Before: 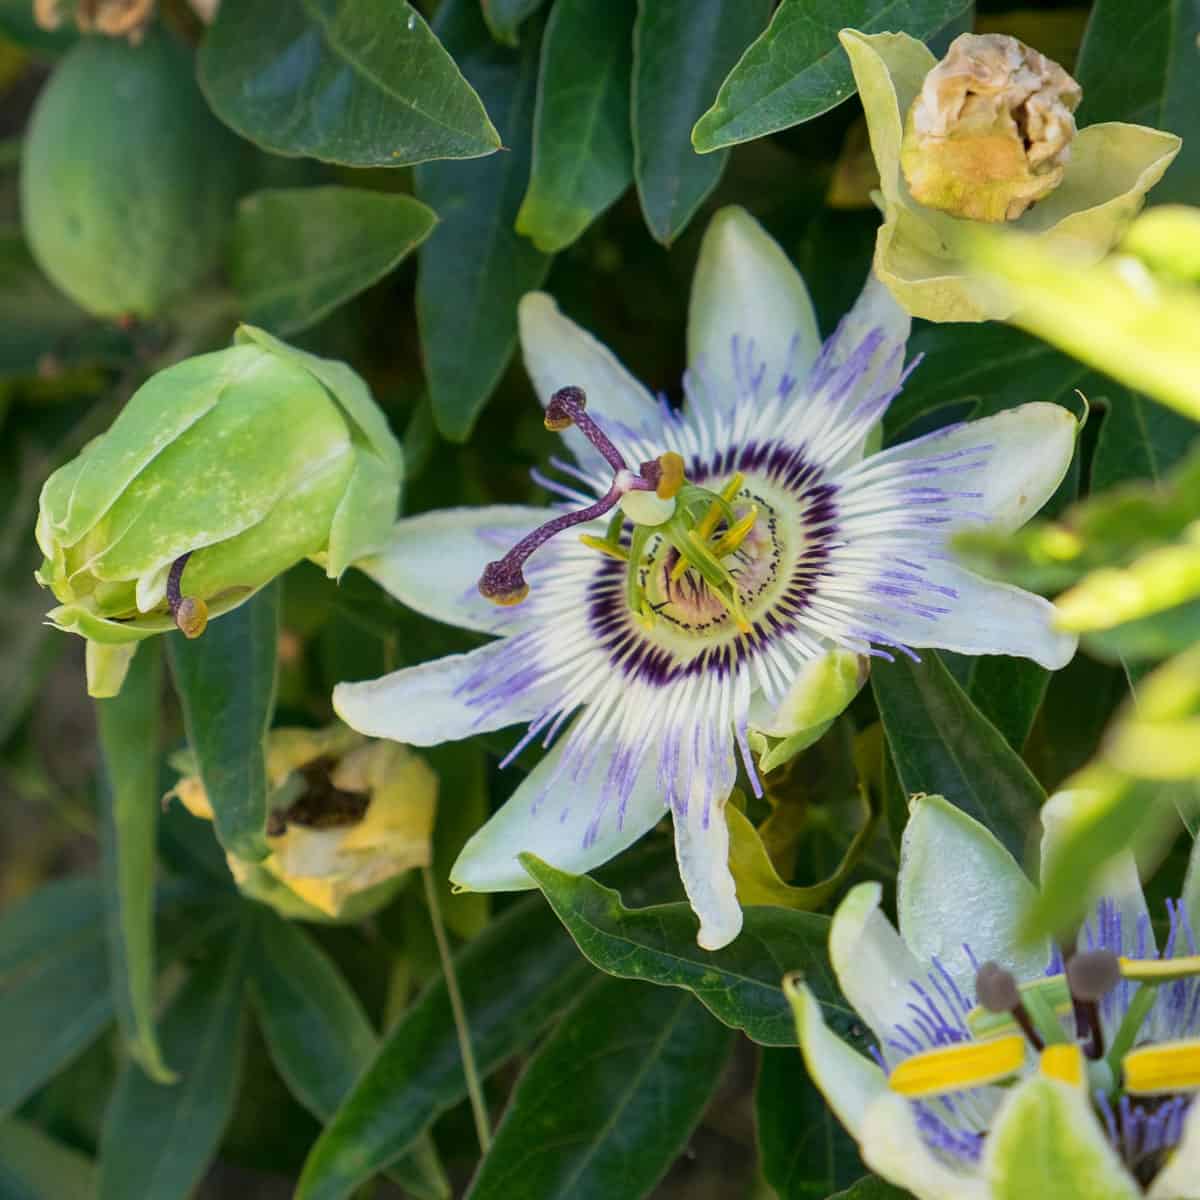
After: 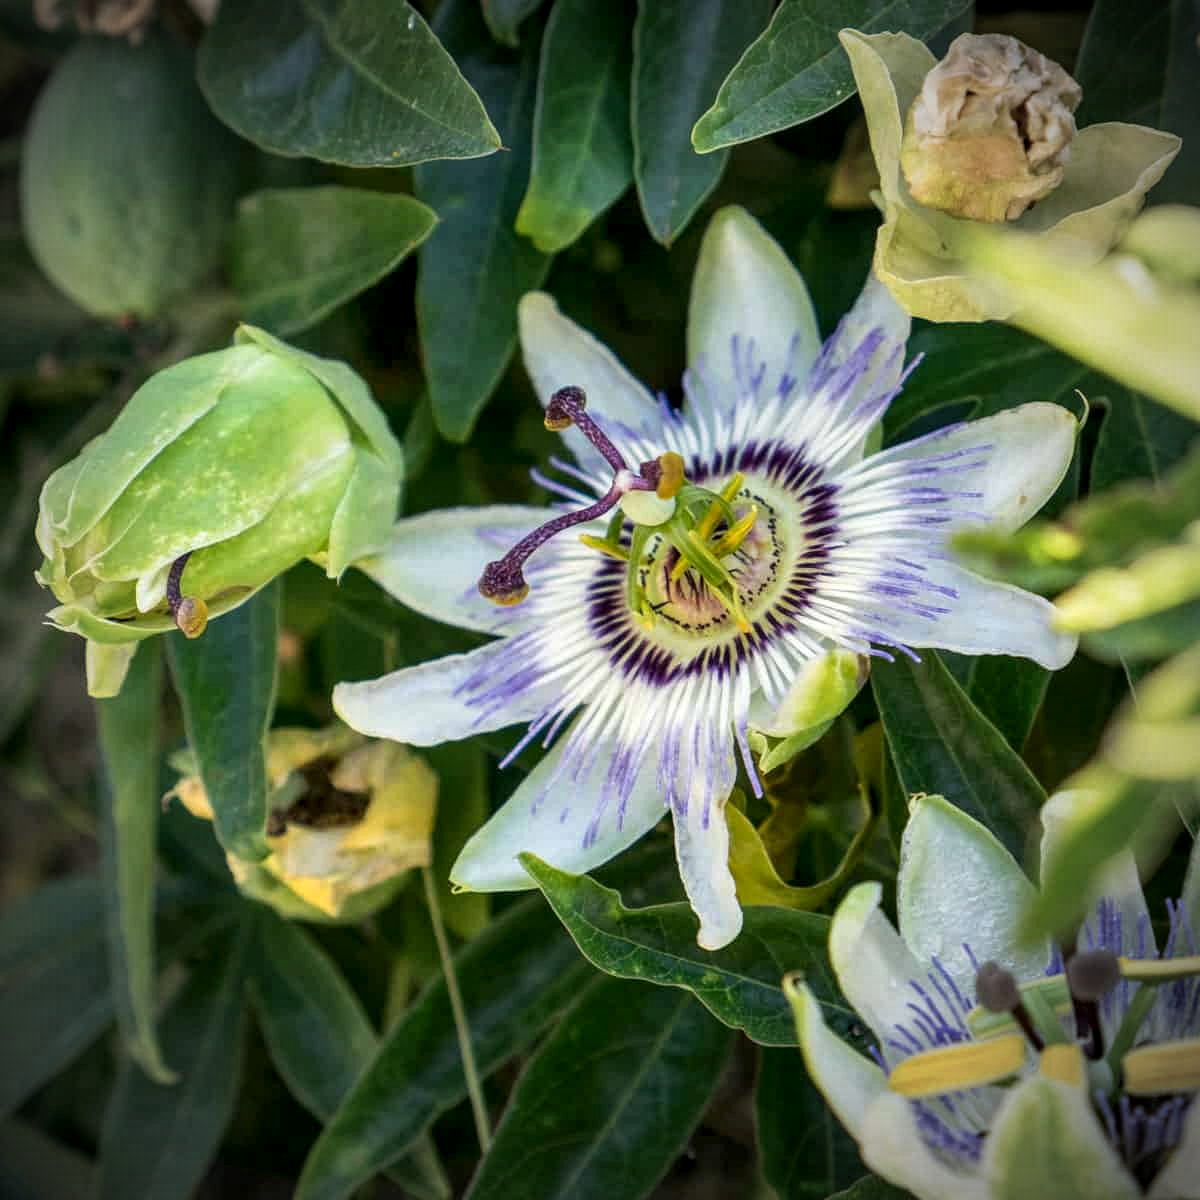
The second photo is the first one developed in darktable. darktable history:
local contrast: detail 150%
vignetting: fall-off start 67.5%, fall-off radius 67.23%, brightness -0.813, automatic ratio true
vibrance: vibrance 15%
